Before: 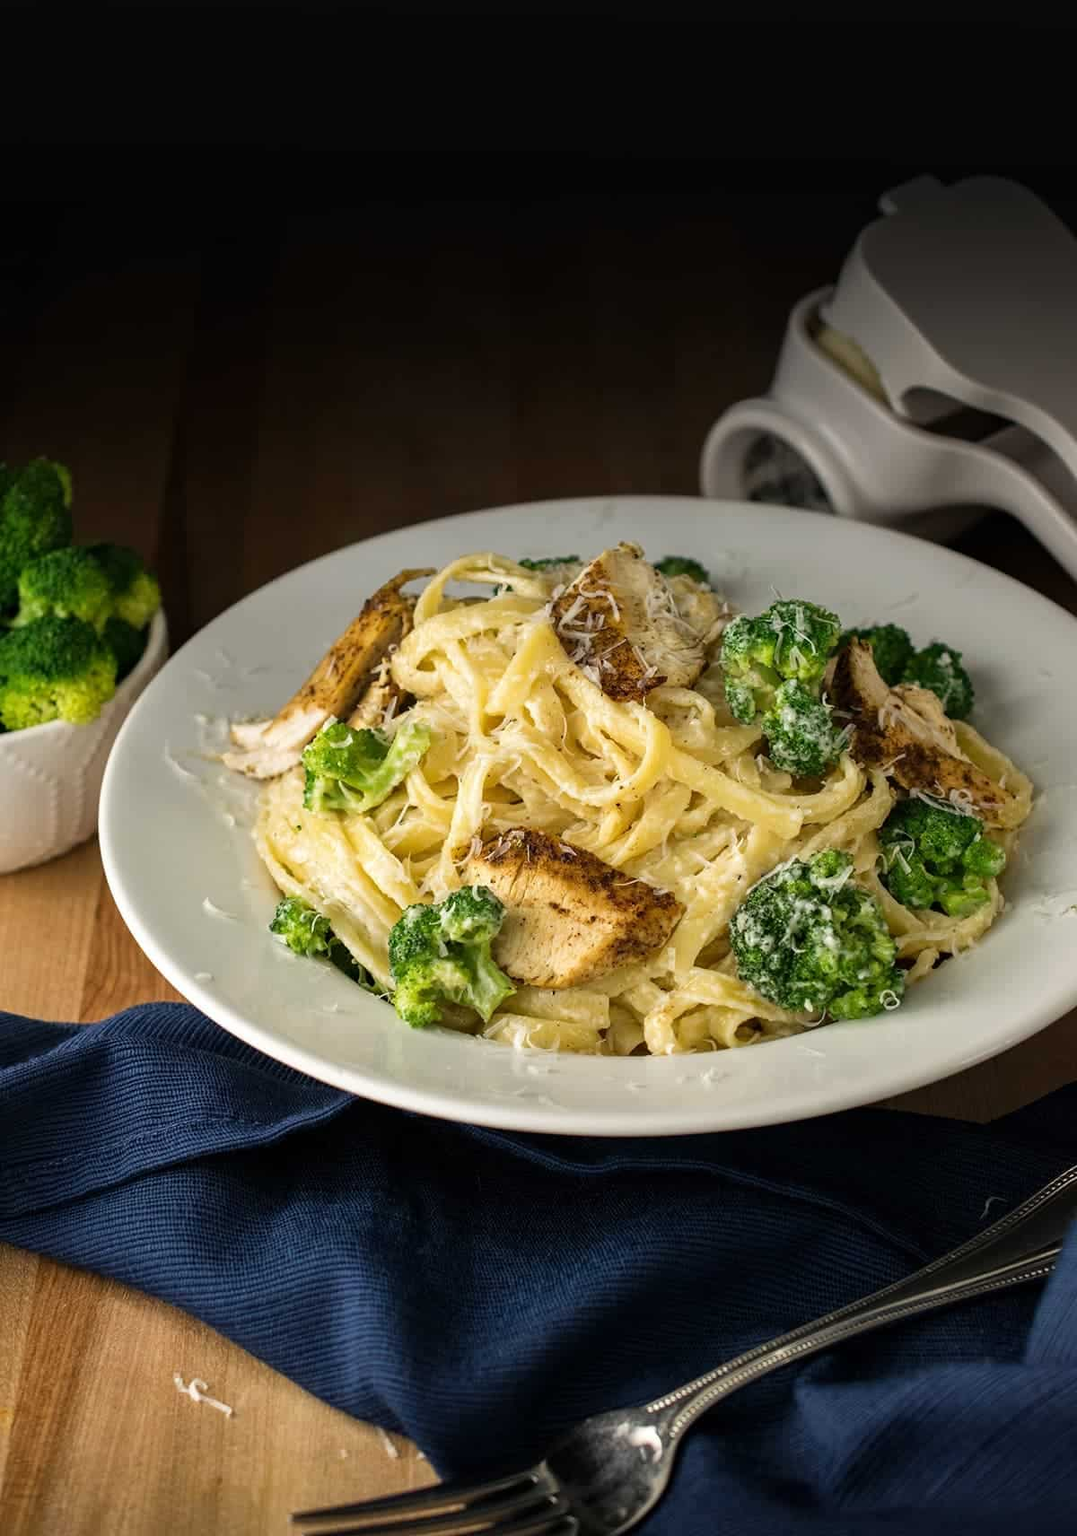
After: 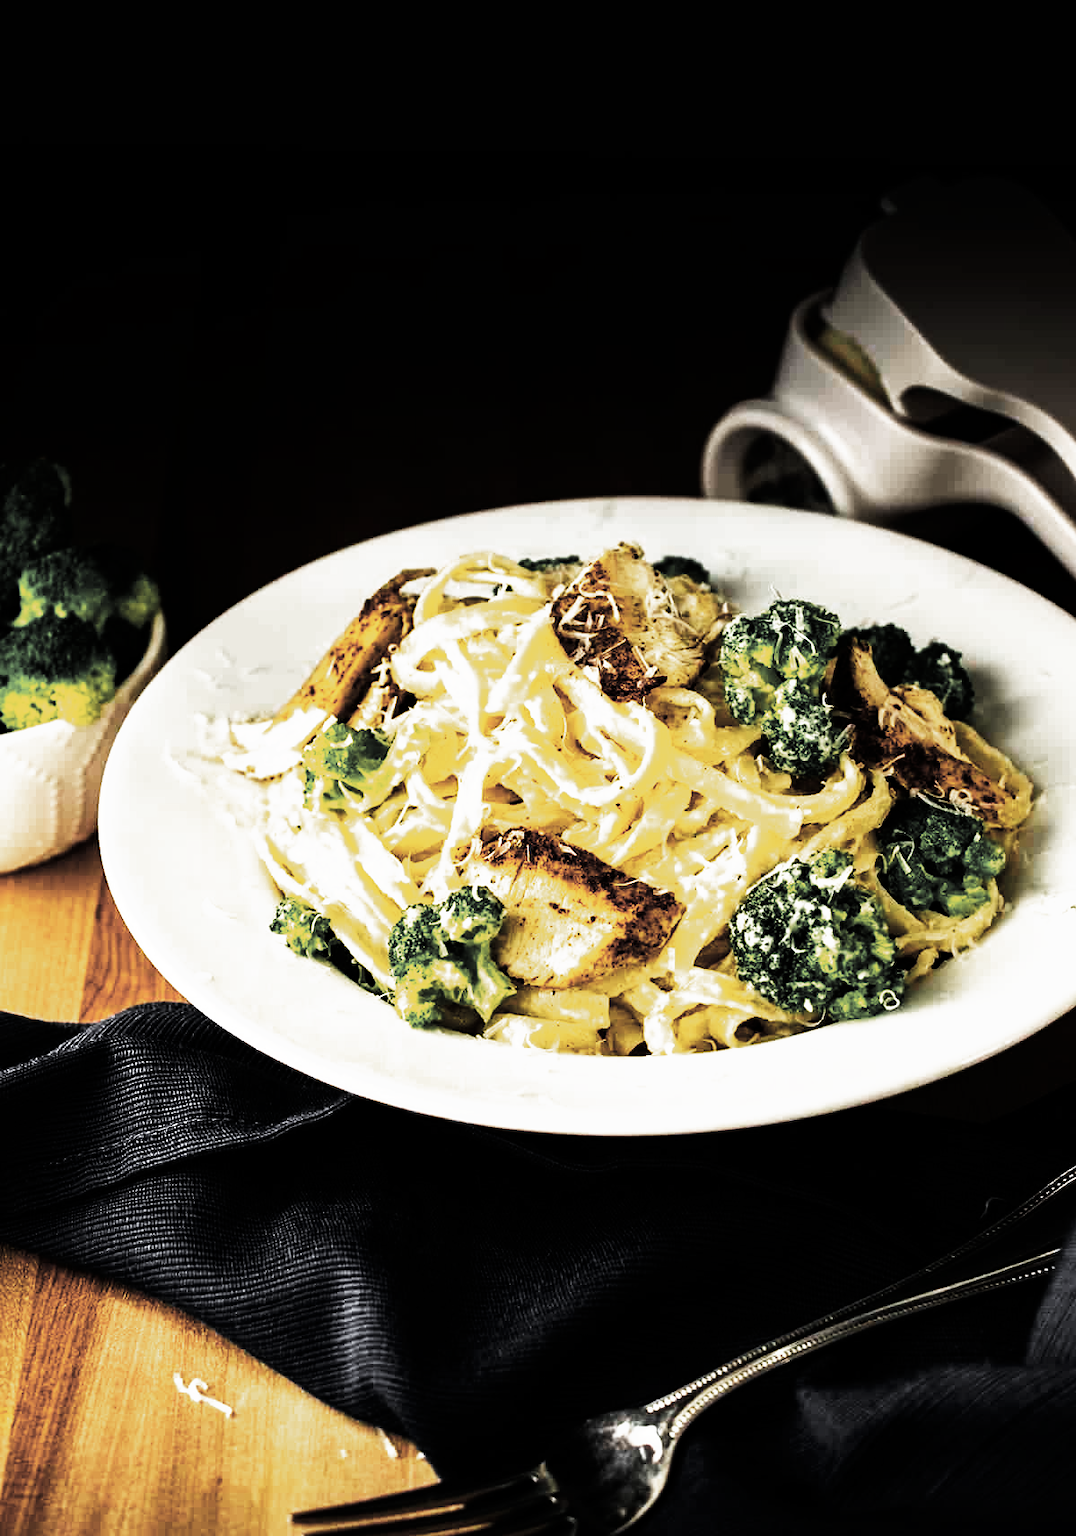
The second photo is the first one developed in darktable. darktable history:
tone curve: curves: ch0 [(0, 0) (0.003, 0) (0.011, 0.001) (0.025, 0.003) (0.044, 0.003) (0.069, 0.006) (0.1, 0.009) (0.136, 0.014) (0.177, 0.029) (0.224, 0.061) (0.277, 0.127) (0.335, 0.218) (0.399, 0.38) (0.468, 0.588) (0.543, 0.809) (0.623, 0.947) (0.709, 0.987) (0.801, 0.99) (0.898, 0.99) (1, 1)], preserve colors none
color zones: curves: ch0 [(0, 0.613) (0.01, 0.613) (0.245, 0.448) (0.498, 0.529) (0.642, 0.665) (0.879, 0.777) (0.99, 0.613)]; ch1 [(0, 0.035) (0.121, 0.189) (0.259, 0.197) (0.415, 0.061) (0.589, 0.022) (0.732, 0.022) (0.857, 0.026) (0.991, 0.053)]
color balance rgb: perceptual saturation grading › global saturation 35%, perceptual saturation grading › highlights -25%, perceptual saturation grading › shadows 50%
